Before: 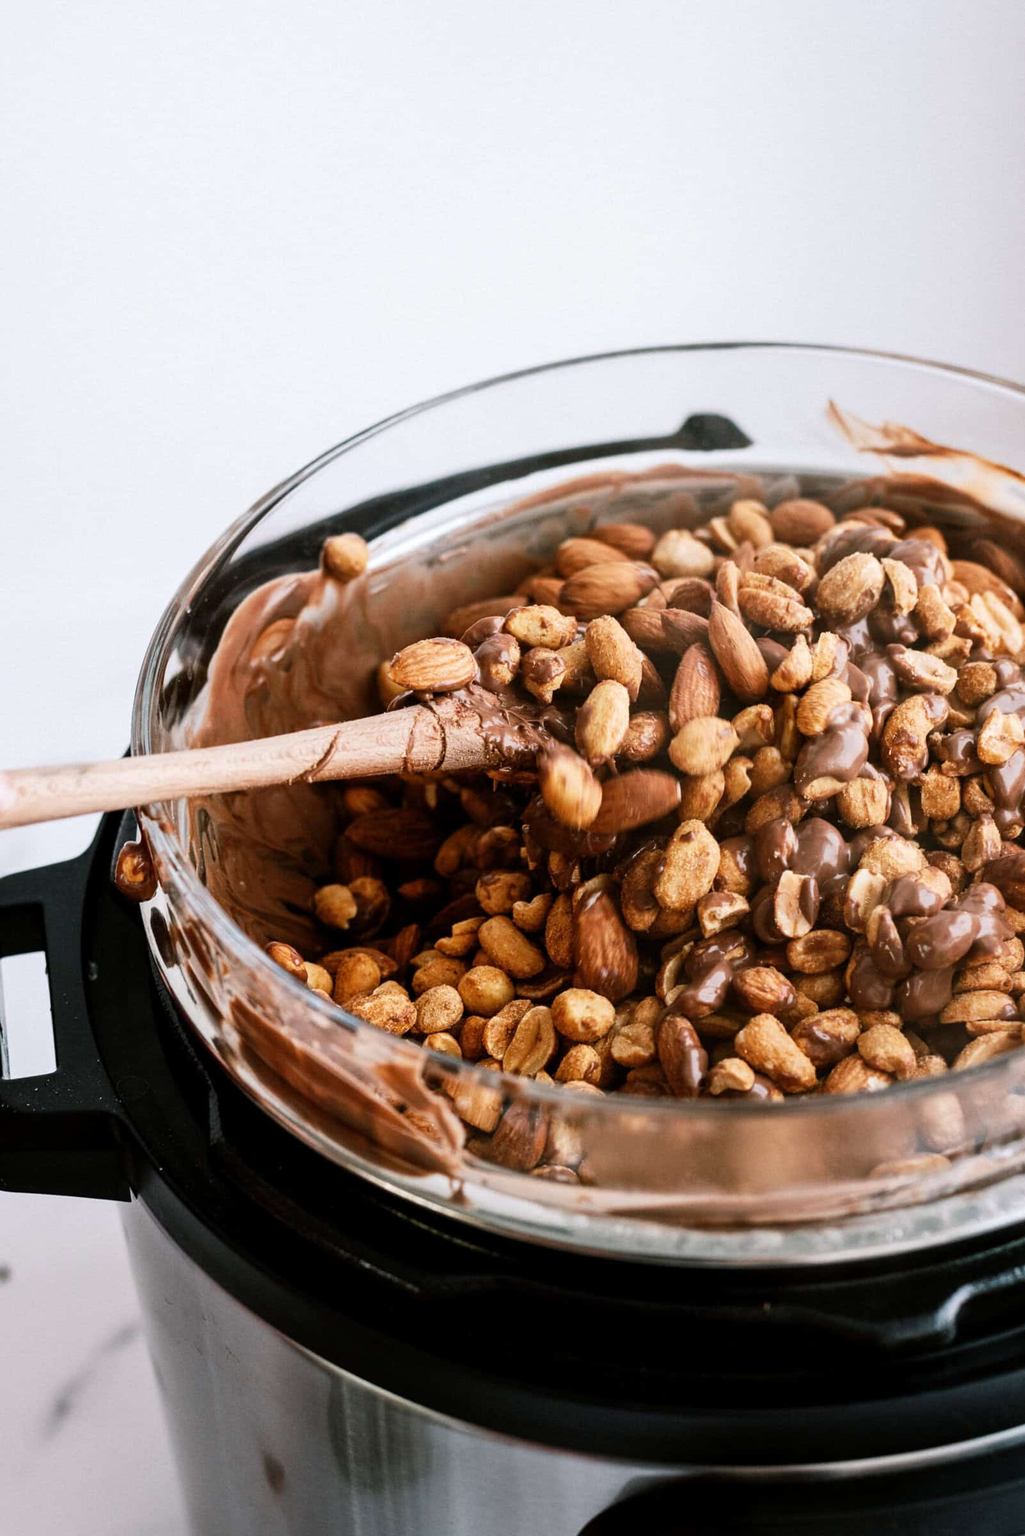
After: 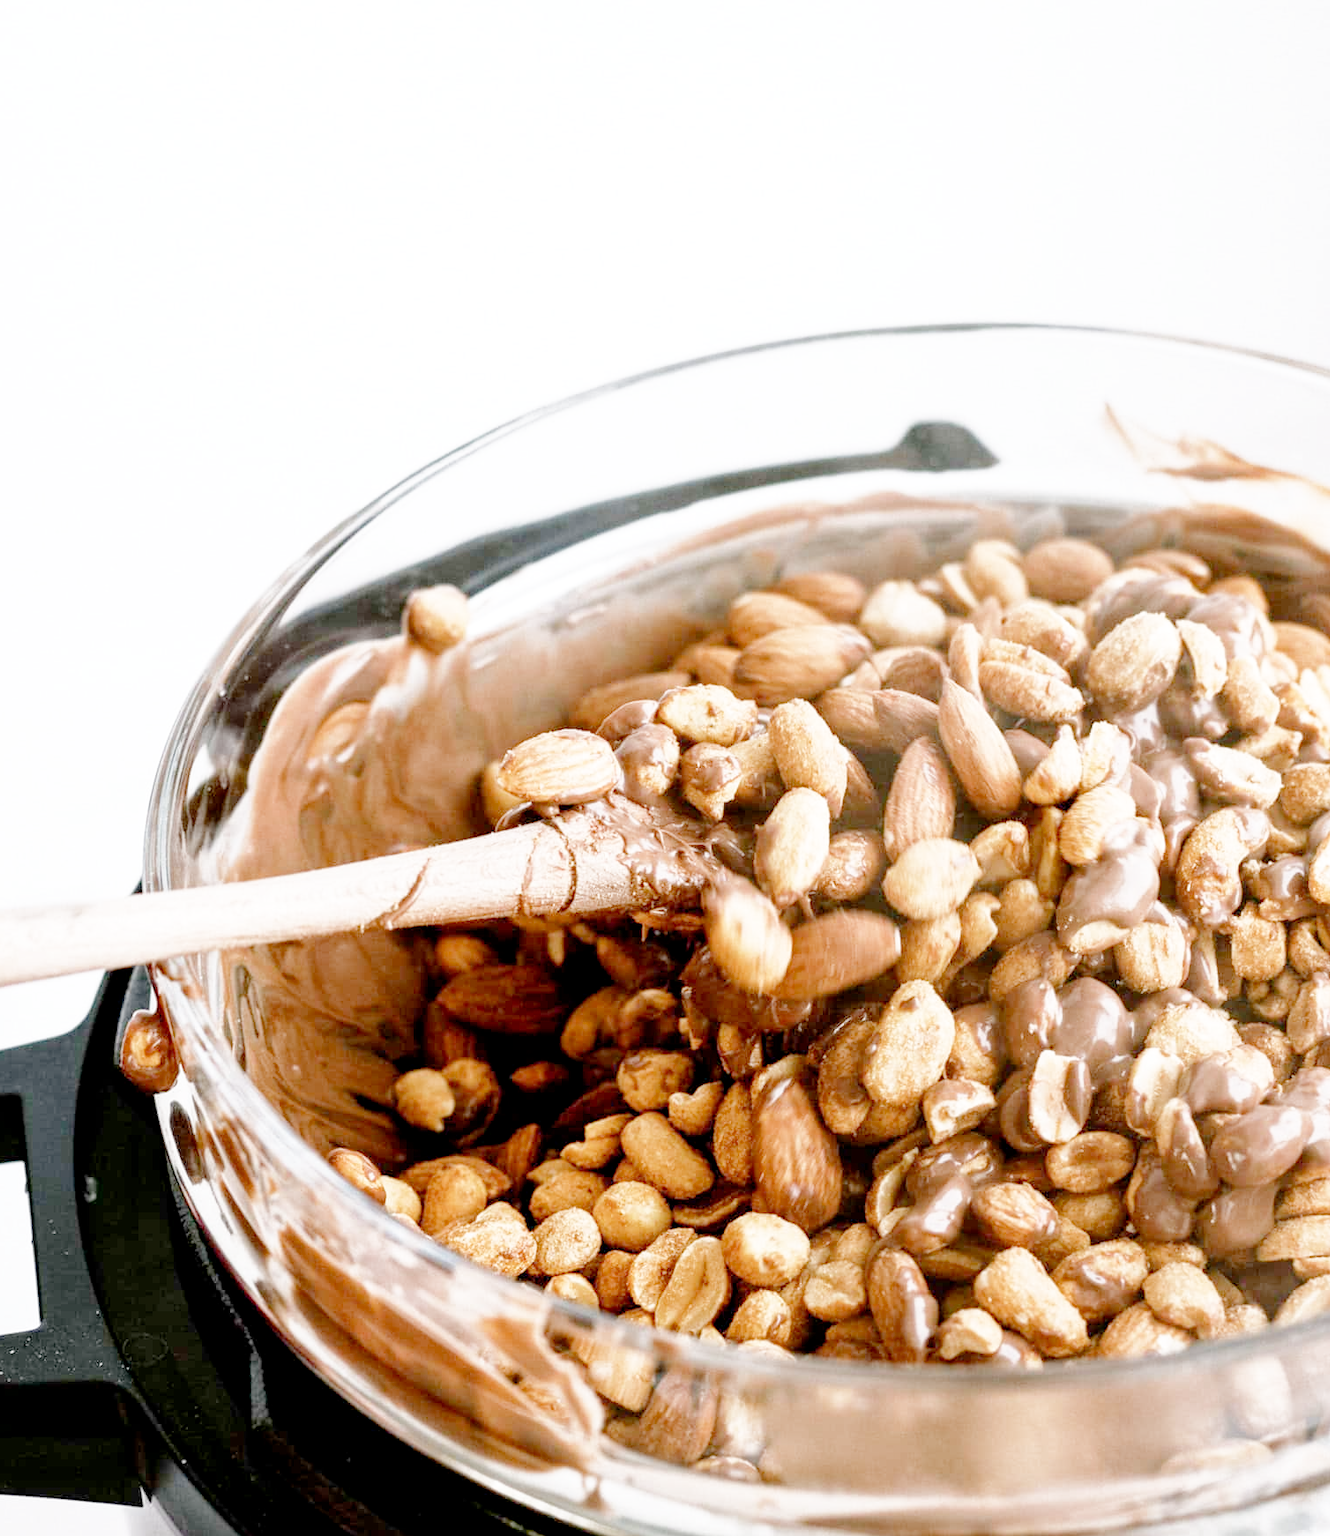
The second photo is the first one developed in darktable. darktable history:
filmic rgb: middle gray luminance 3.24%, black relative exposure -5.95 EV, white relative exposure 6.32 EV, dynamic range scaling 21.81%, target black luminance 0%, hardness 2.34, latitude 46.67%, contrast 0.79, highlights saturation mix 99.37%, shadows ↔ highlights balance 0.19%, add noise in highlights 0, preserve chrominance no, color science v3 (2019), use custom middle-gray values true, contrast in highlights soft
crop: left 2.719%, top 7.074%, right 3.045%, bottom 20.34%
tone equalizer: -8 EV 0.001 EV, -7 EV -0.001 EV, -6 EV 0.001 EV, -5 EV -0.039 EV, -4 EV -0.103 EV, -3 EV -0.16 EV, -2 EV 0.212 EV, -1 EV 0.705 EV, +0 EV 0.503 EV, edges refinement/feathering 500, mask exposure compensation -1.57 EV, preserve details no
